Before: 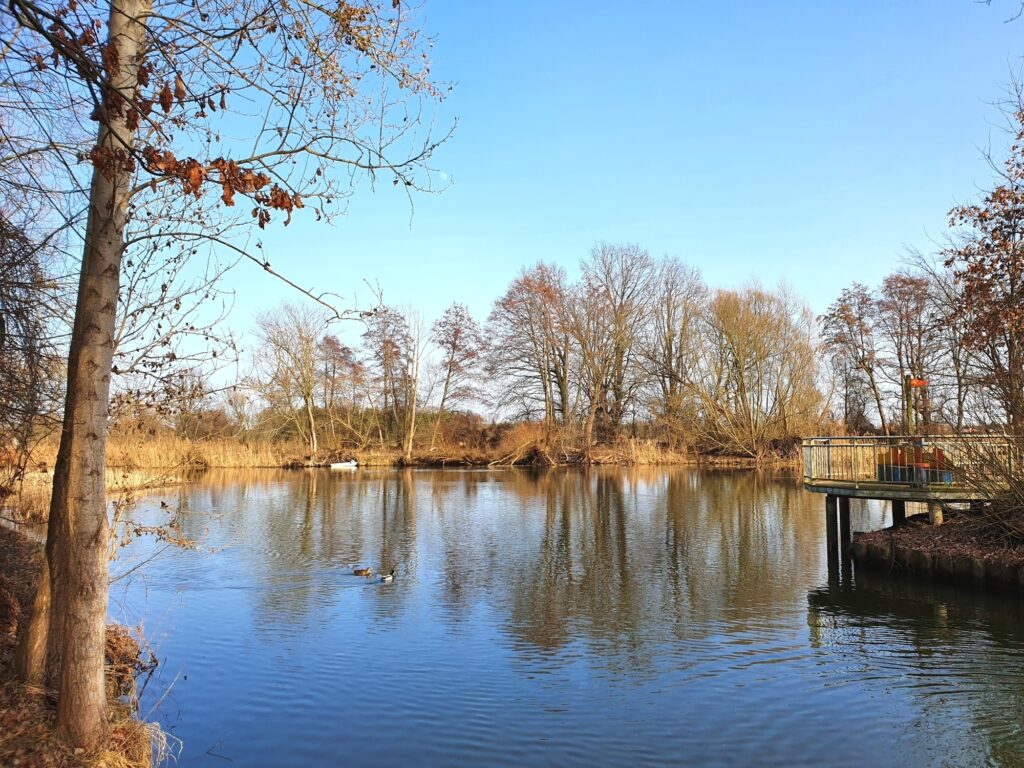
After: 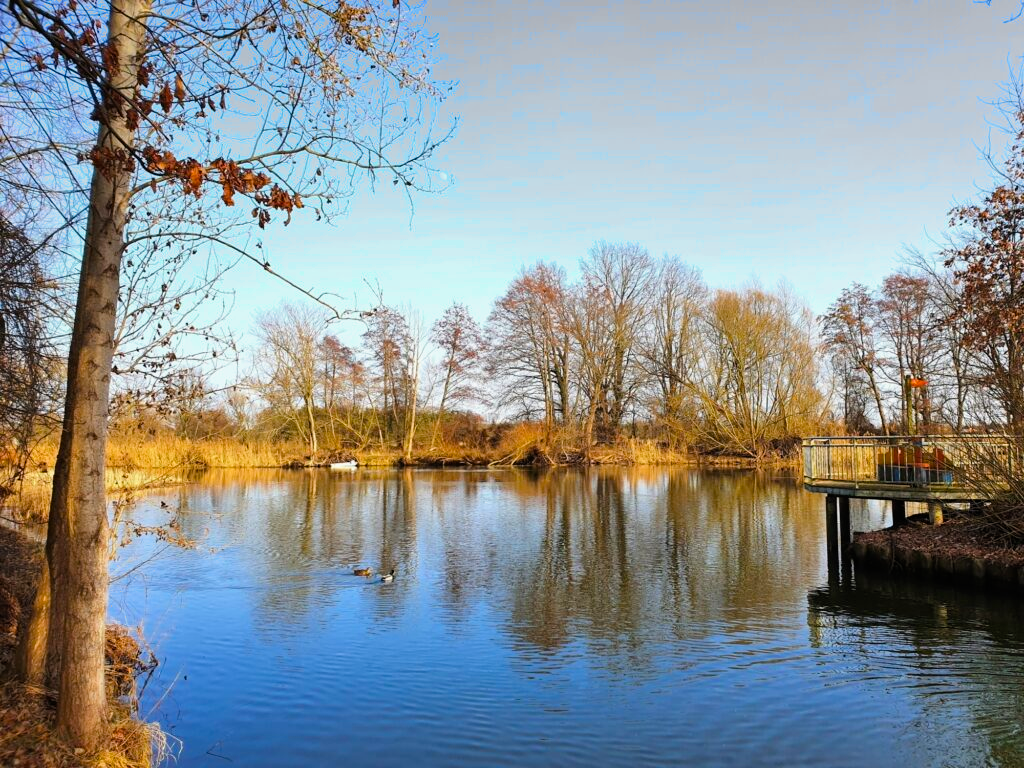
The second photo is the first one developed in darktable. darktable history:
filmic rgb: middle gray luminance 18.42%, black relative exposure -11.45 EV, white relative exposure 2.55 EV, threshold 6 EV, target black luminance 0%, hardness 8.41, latitude 99%, contrast 1.084, shadows ↔ highlights balance 0.505%, add noise in highlights 0, preserve chrominance max RGB, color science v3 (2019), use custom middle-gray values true, iterations of high-quality reconstruction 0, contrast in highlights soft, enable highlight reconstruction true
color balance rgb: perceptual saturation grading › global saturation 30%, global vibrance 10%
